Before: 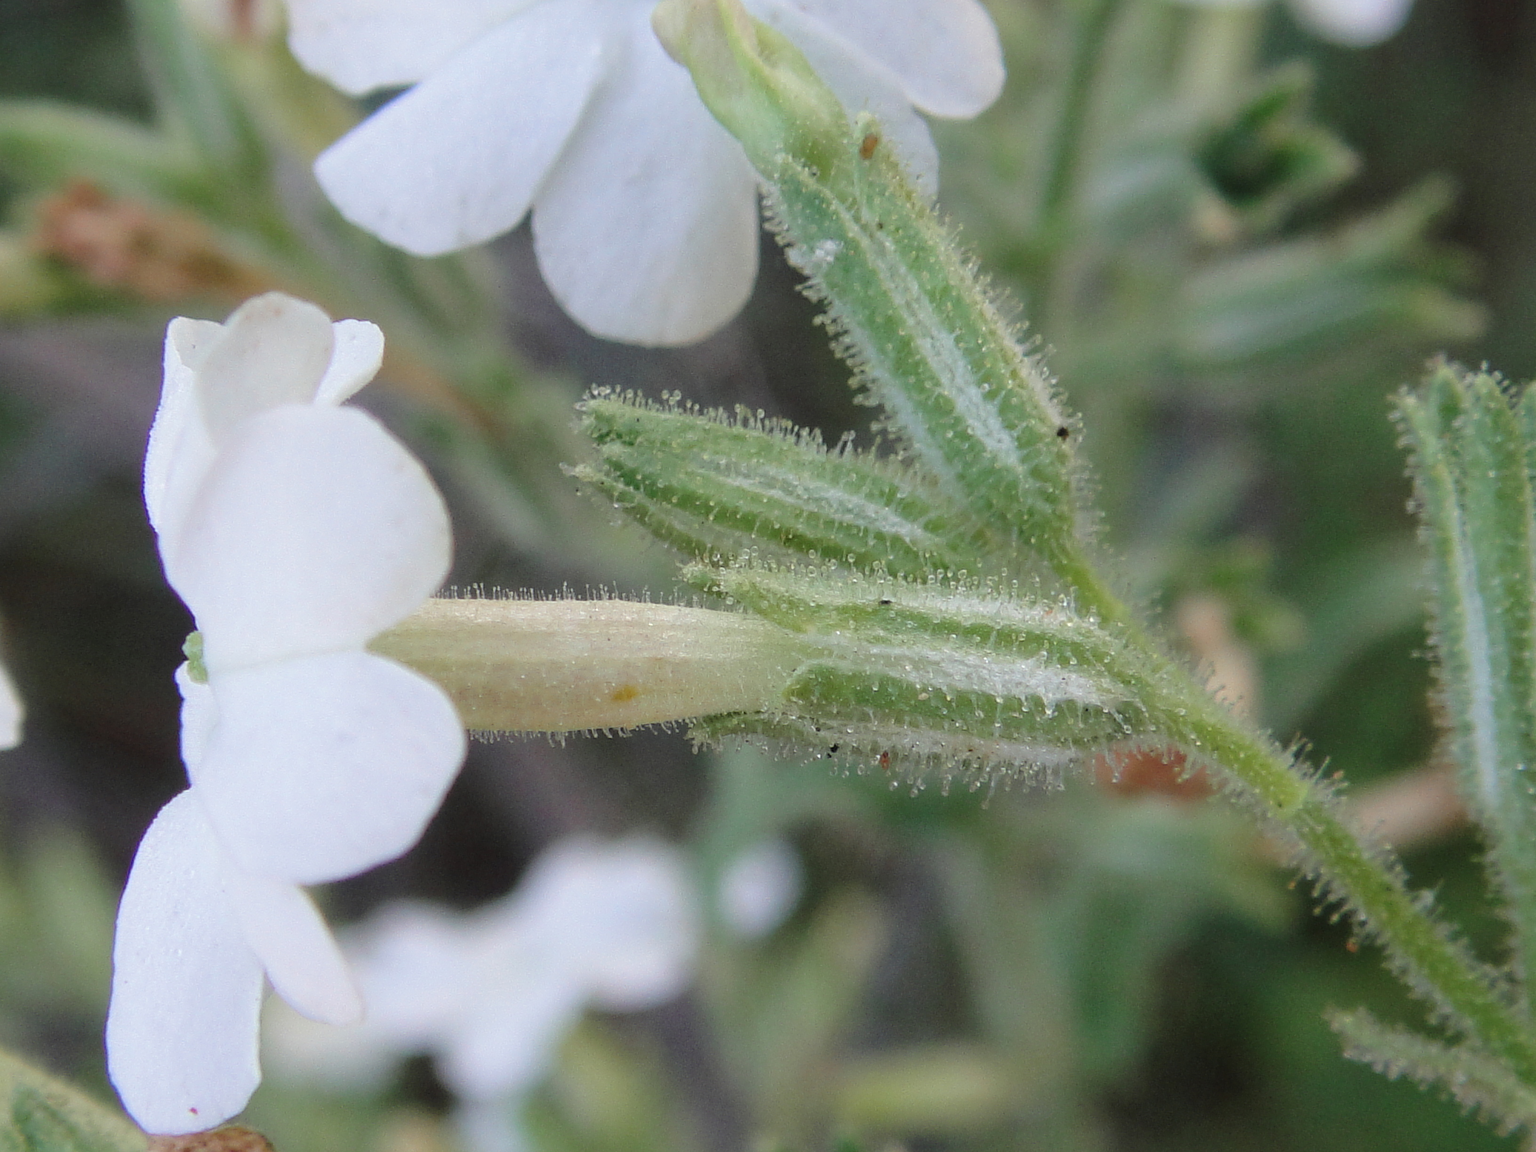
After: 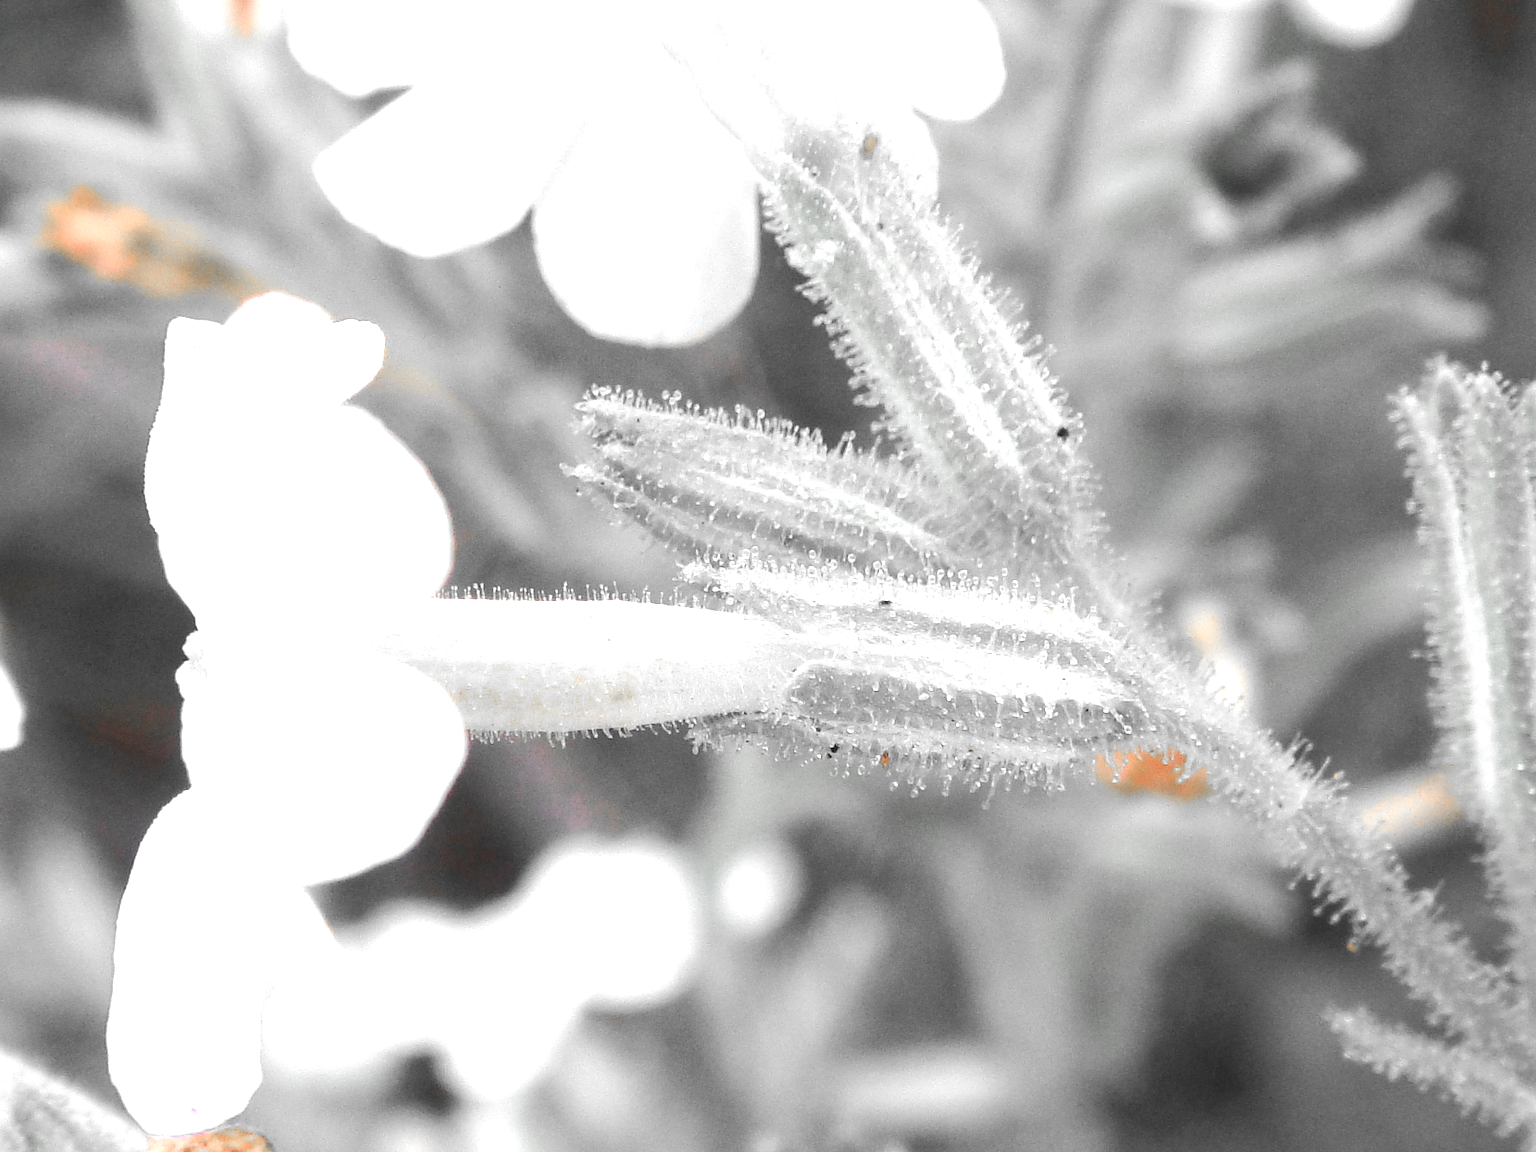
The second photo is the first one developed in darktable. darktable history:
exposure: black level correction 0, exposure 1.366 EV, compensate highlight preservation false
color balance rgb: linear chroma grading › global chroma 24.891%, perceptual saturation grading › global saturation 0.432%
color zones: curves: ch0 [(0, 0.65) (0.096, 0.644) (0.221, 0.539) (0.429, 0.5) (0.571, 0.5) (0.714, 0.5) (0.857, 0.5) (1, 0.65)]; ch1 [(0, 0.5) (0.143, 0.5) (0.257, -0.002) (0.429, 0.04) (0.571, -0.001) (0.714, -0.015) (0.857, 0.024) (1, 0.5)]
